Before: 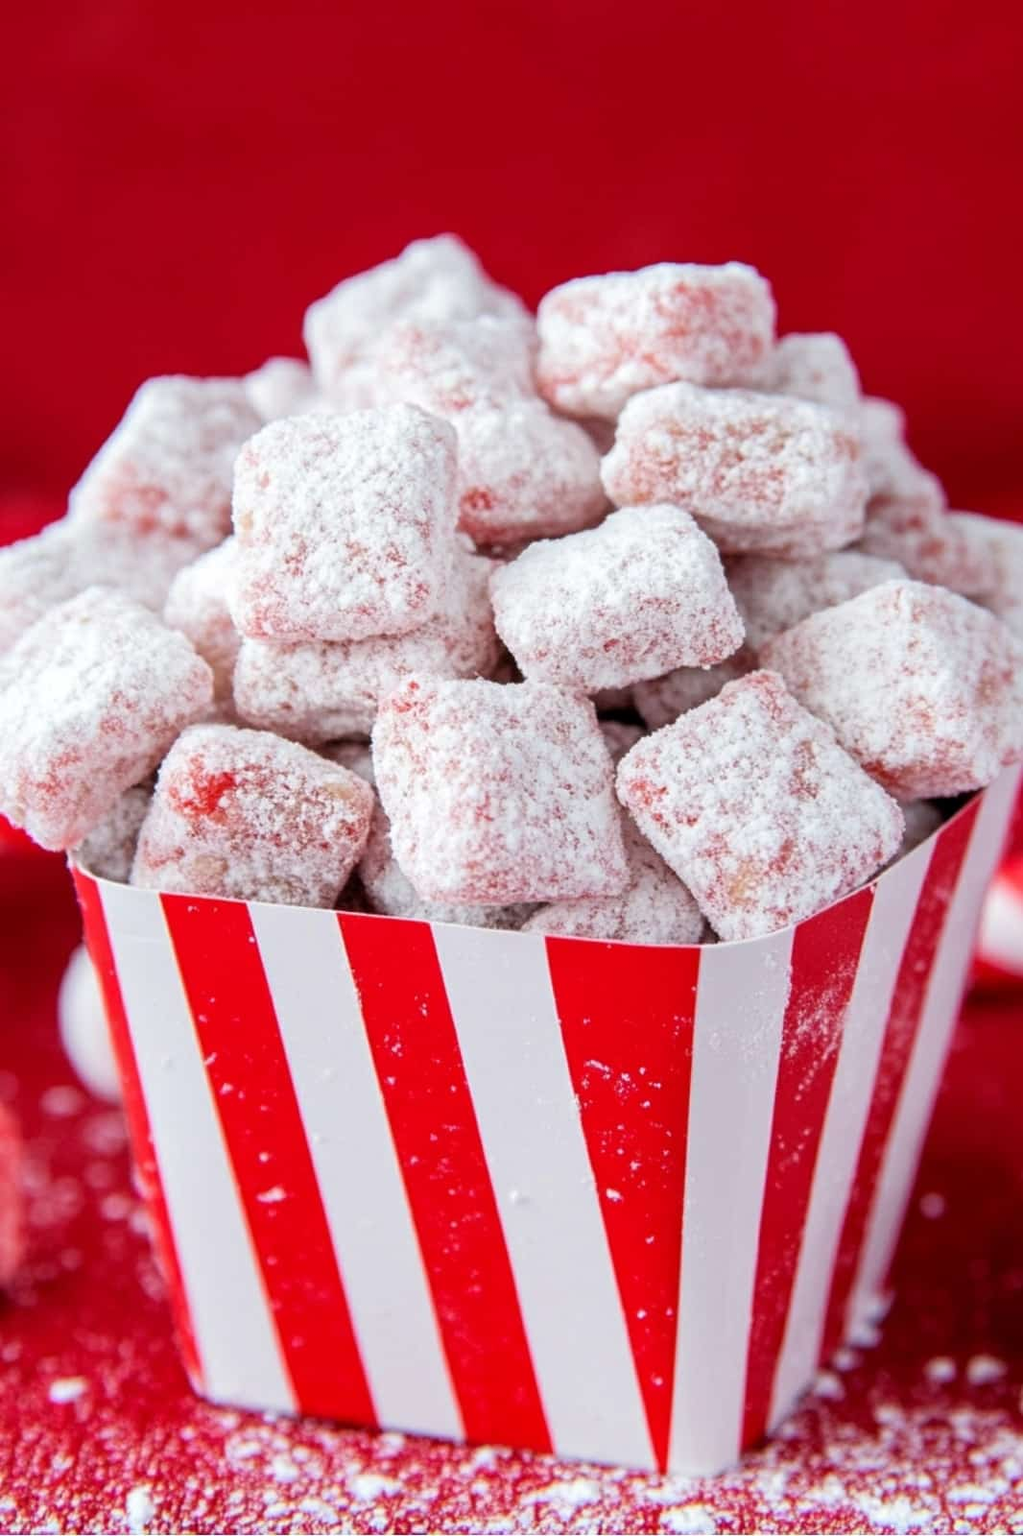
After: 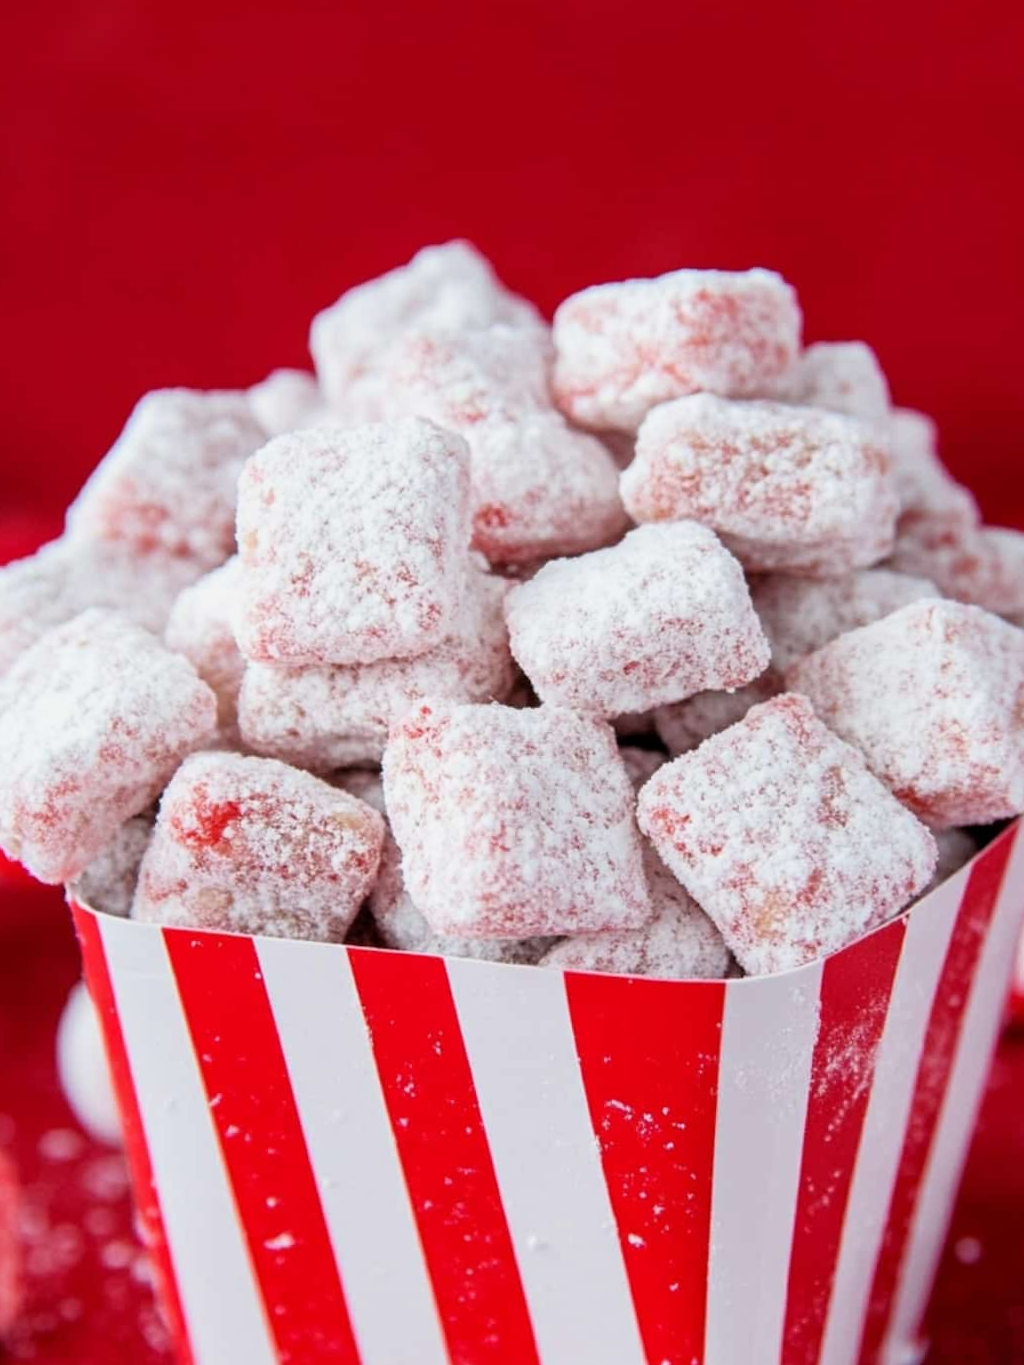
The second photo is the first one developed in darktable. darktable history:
filmic rgb: black relative exposure -16 EV, white relative exposure 2.93 EV, hardness 10.04, color science v6 (2022)
crop and rotate: angle 0.2°, left 0.275%, right 3.127%, bottom 14.18%
